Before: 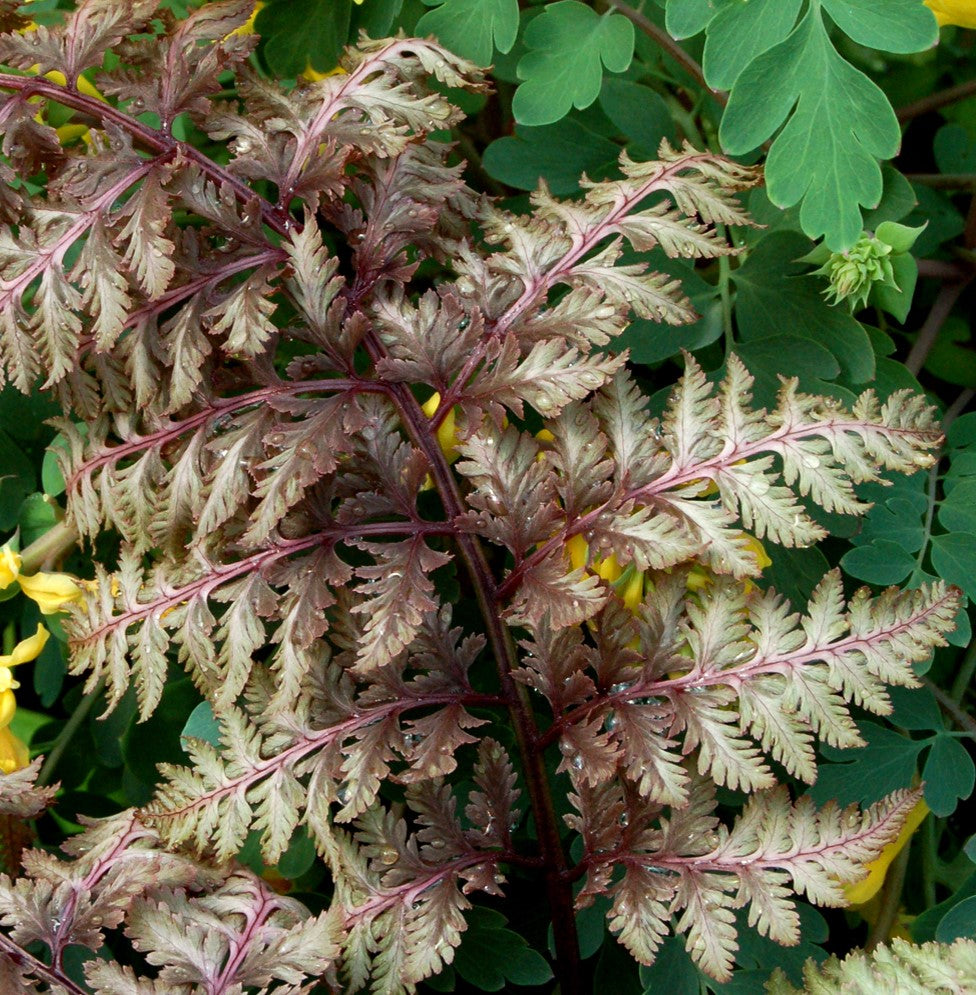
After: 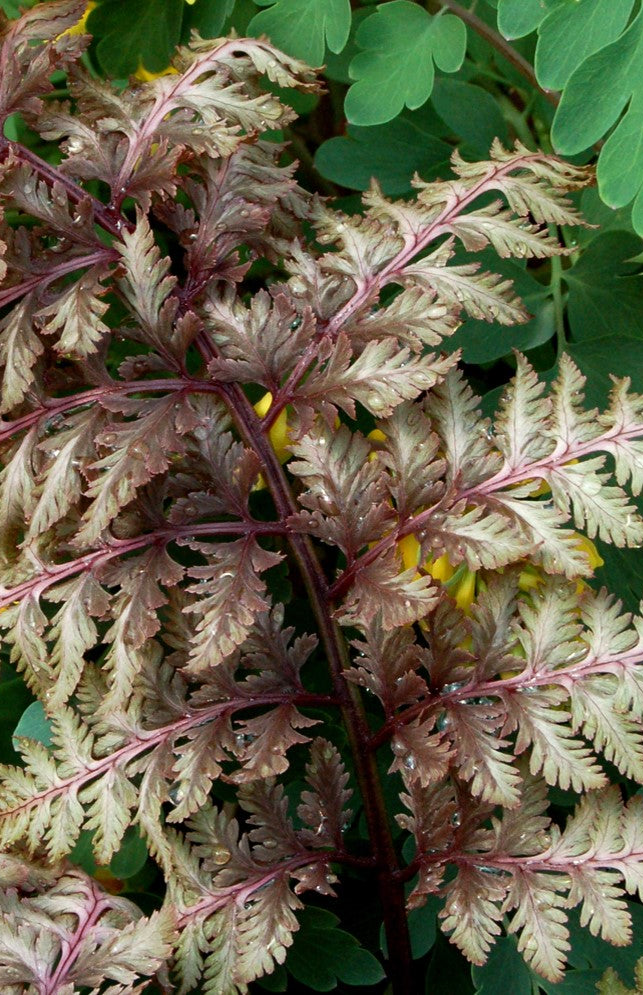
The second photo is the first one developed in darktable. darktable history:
crop: left 17.237%, right 16.829%
